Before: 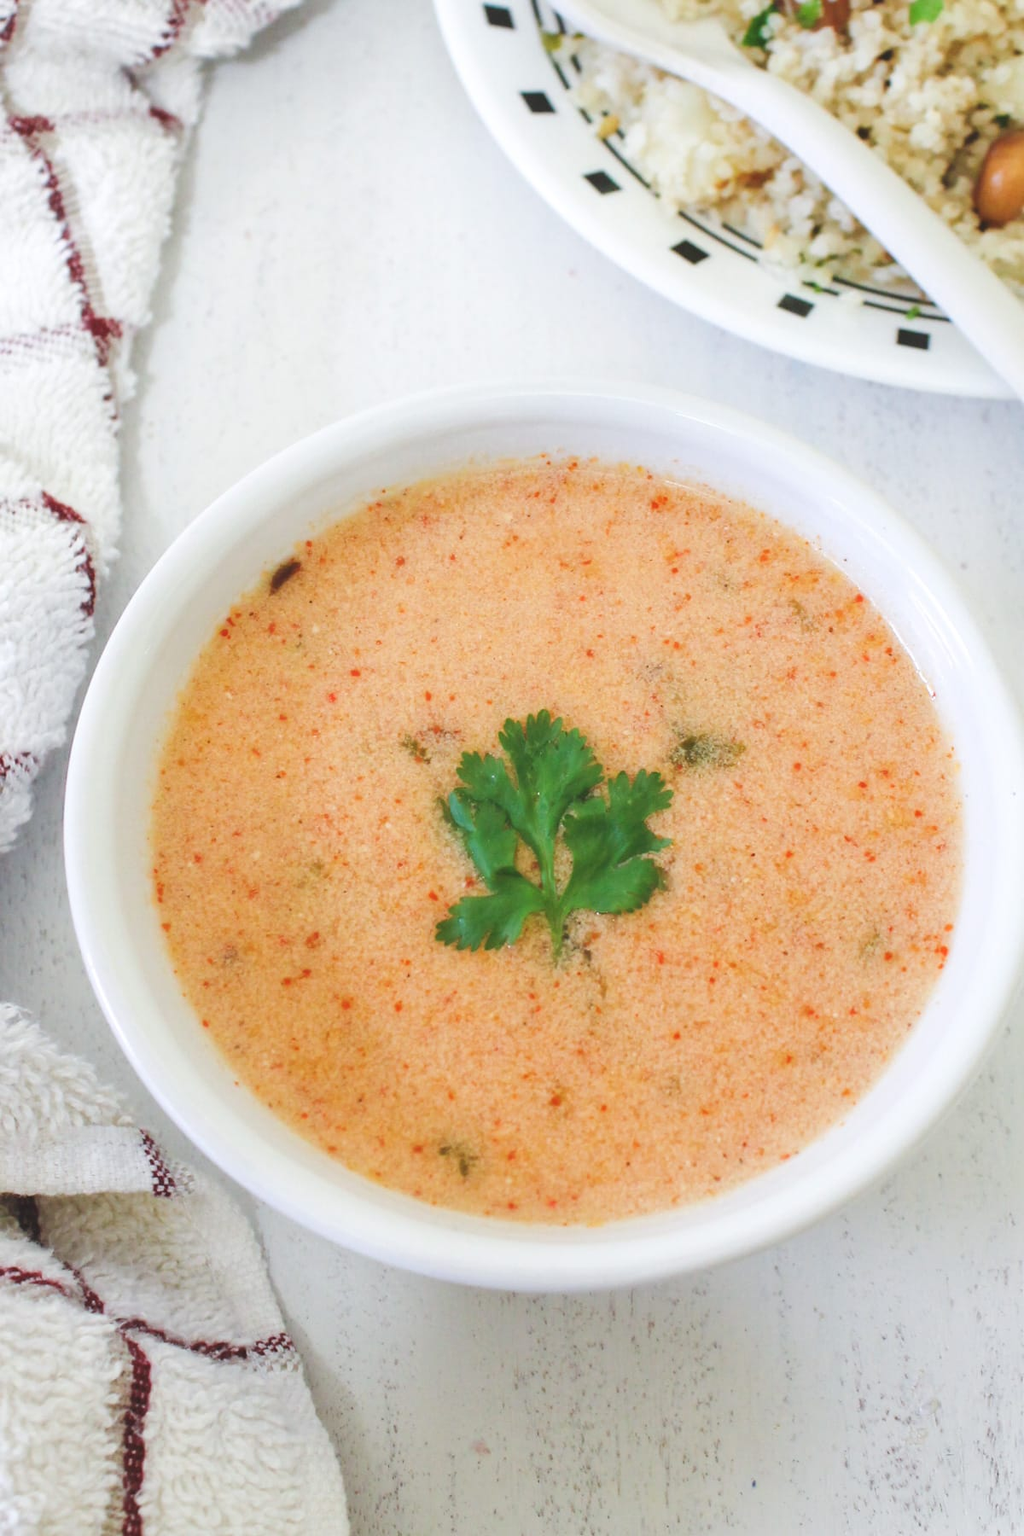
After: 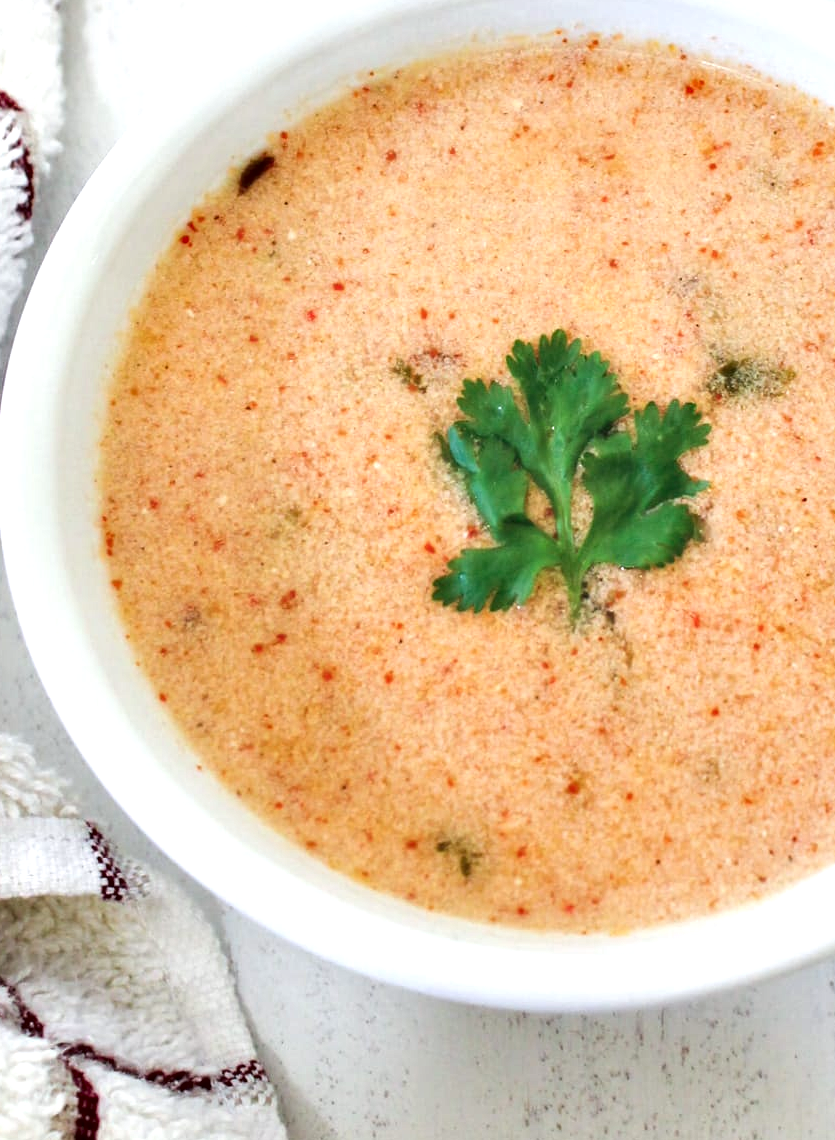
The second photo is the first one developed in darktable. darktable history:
crop: left 6.532%, top 27.907%, right 23.876%, bottom 8.747%
exposure: exposure 0.294 EV, compensate highlight preservation false
contrast equalizer: y [[0.6 ×6], [0.55 ×6], [0 ×6], [0 ×6], [0 ×6]]
contrast brightness saturation: saturation -0.098
